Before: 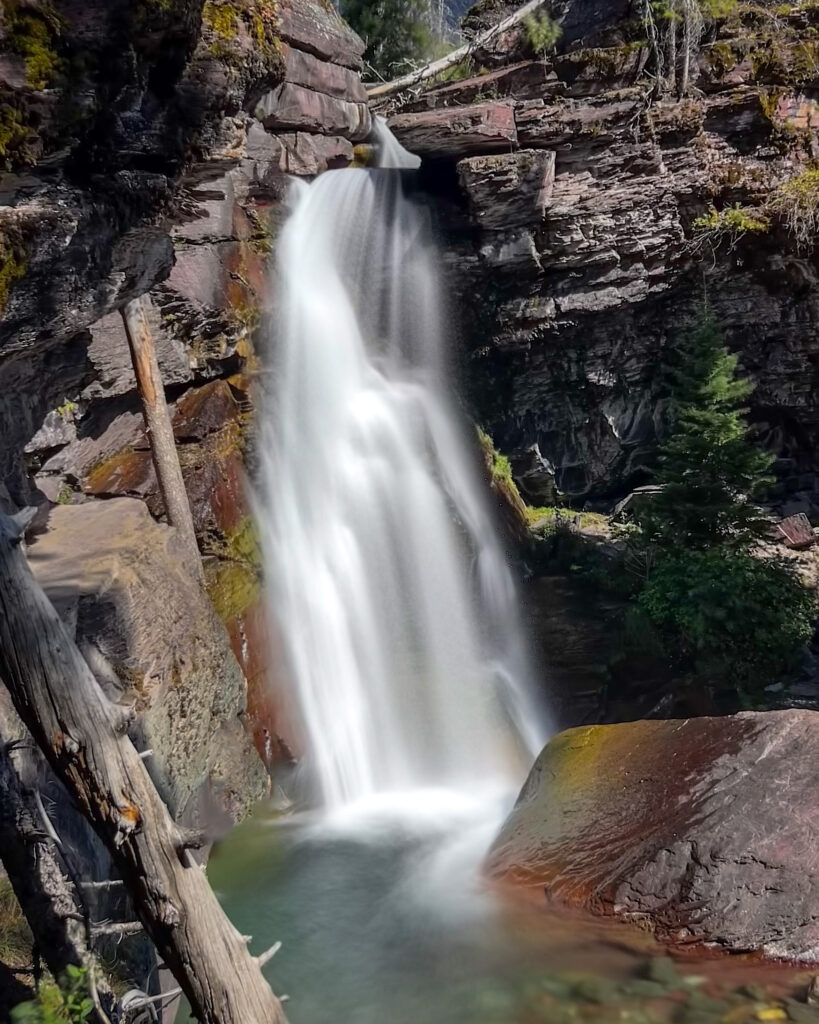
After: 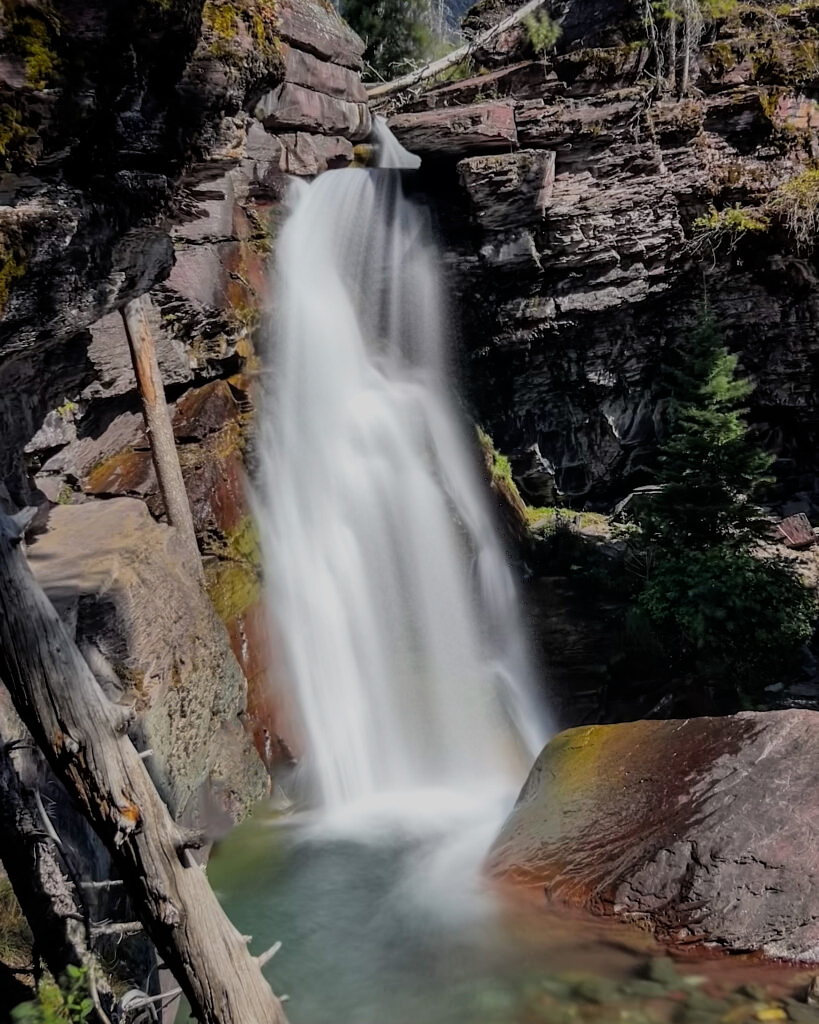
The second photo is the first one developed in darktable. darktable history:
filmic rgb: black relative exposure -7.65 EV, white relative exposure 4.56 EV, threshold 5.96 EV, hardness 3.61, enable highlight reconstruction true
